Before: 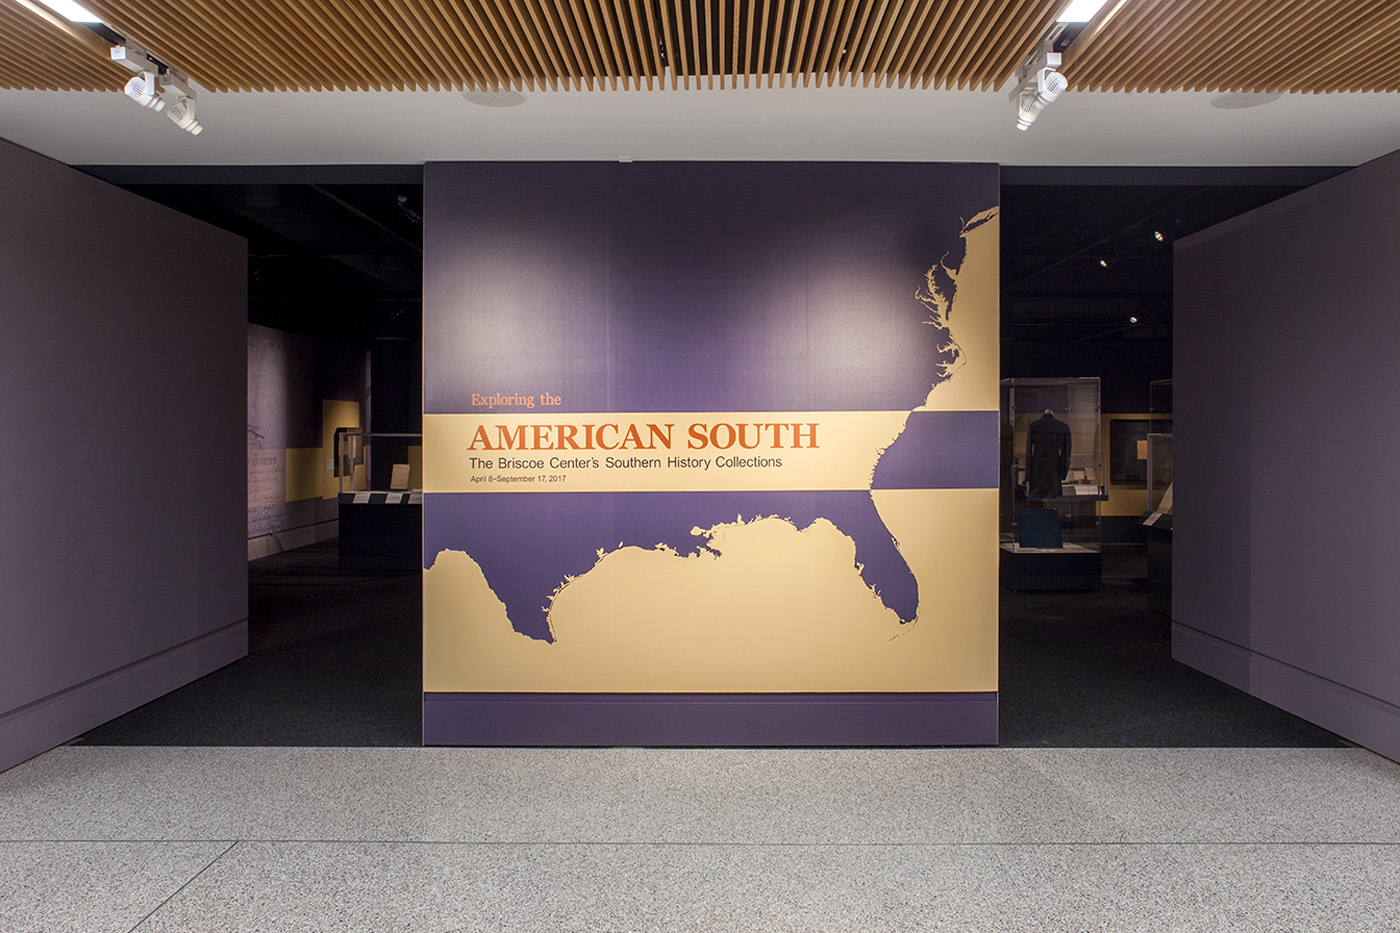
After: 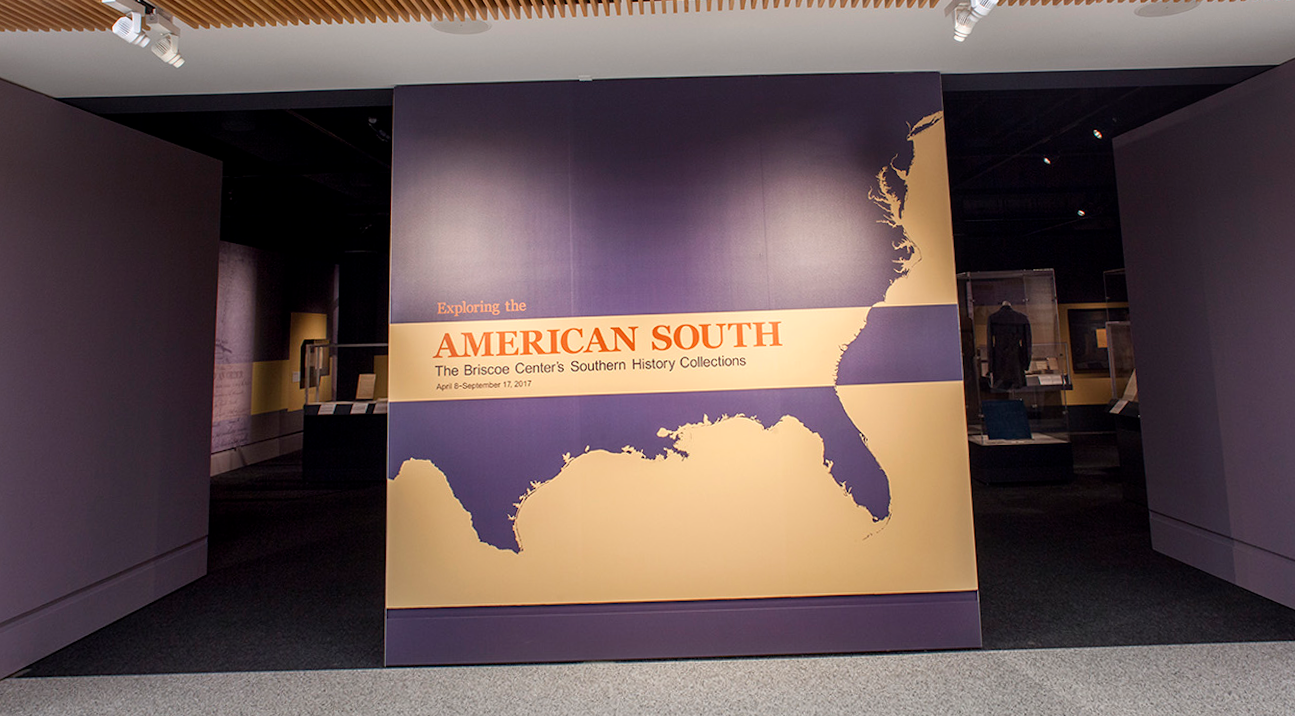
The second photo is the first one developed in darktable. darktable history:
crop and rotate: top 5.667%, bottom 14.937%
rotate and perspective: rotation -1.68°, lens shift (vertical) -0.146, crop left 0.049, crop right 0.912, crop top 0.032, crop bottom 0.96
